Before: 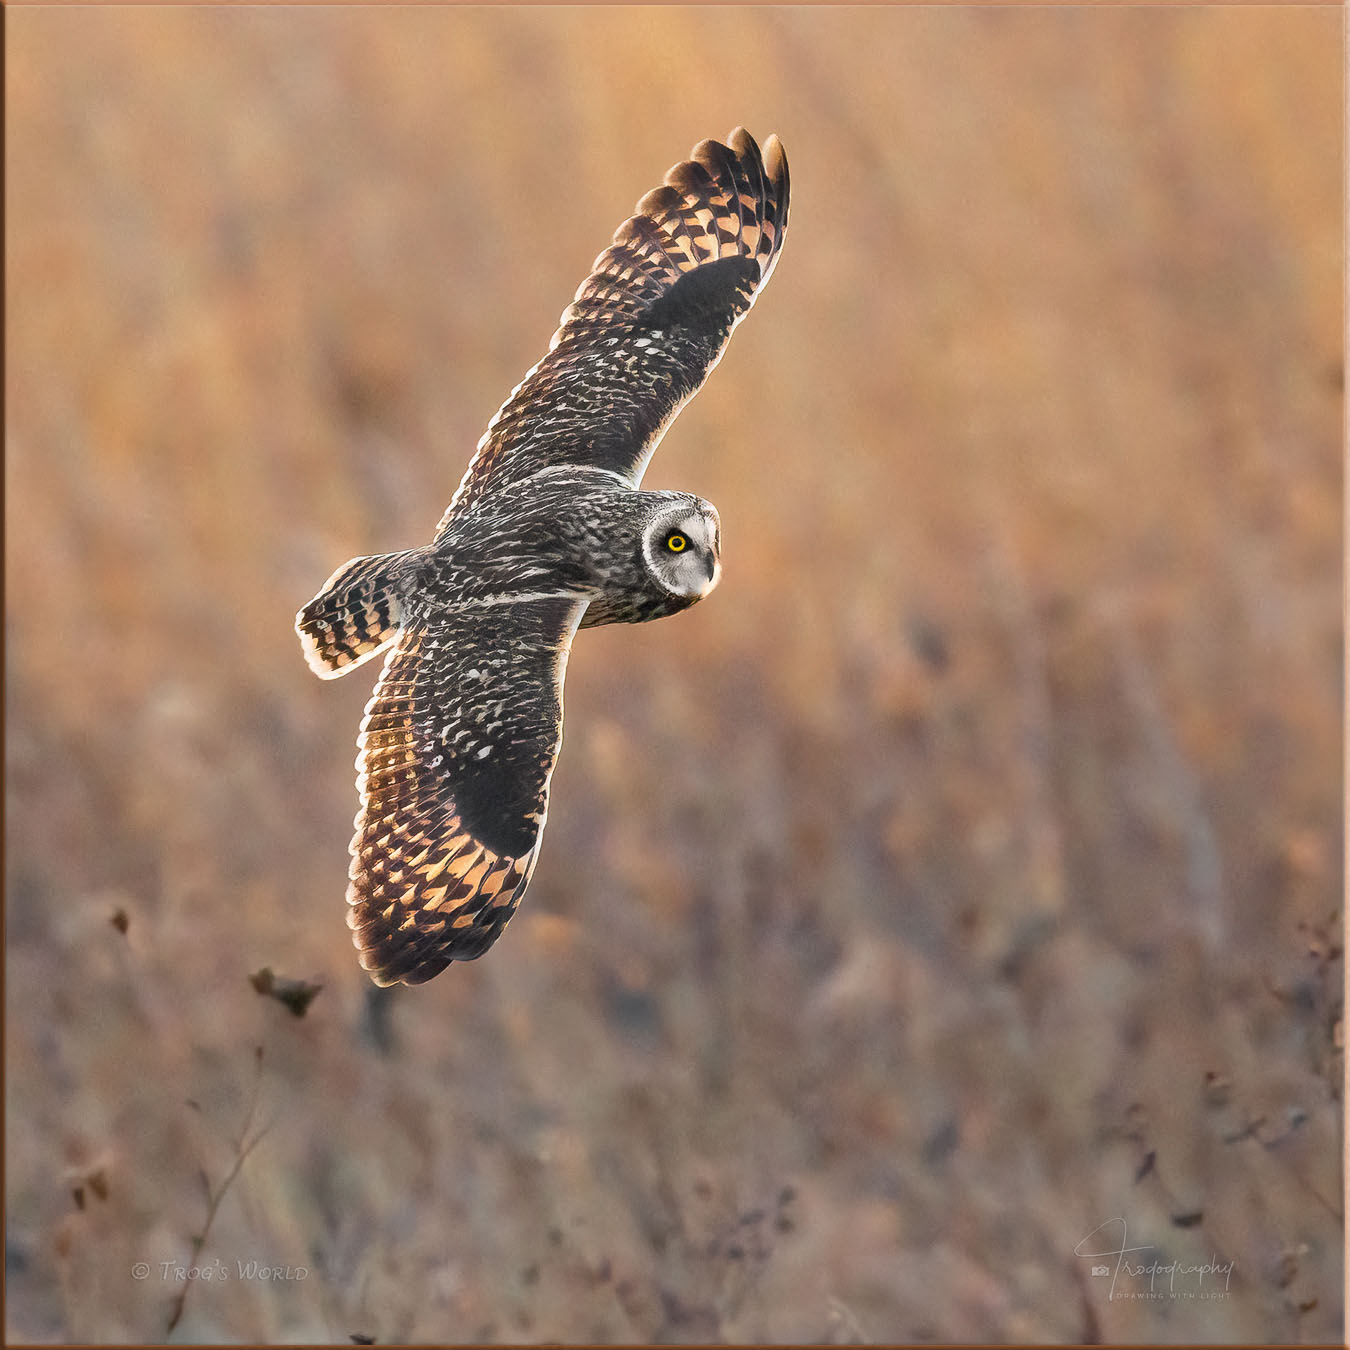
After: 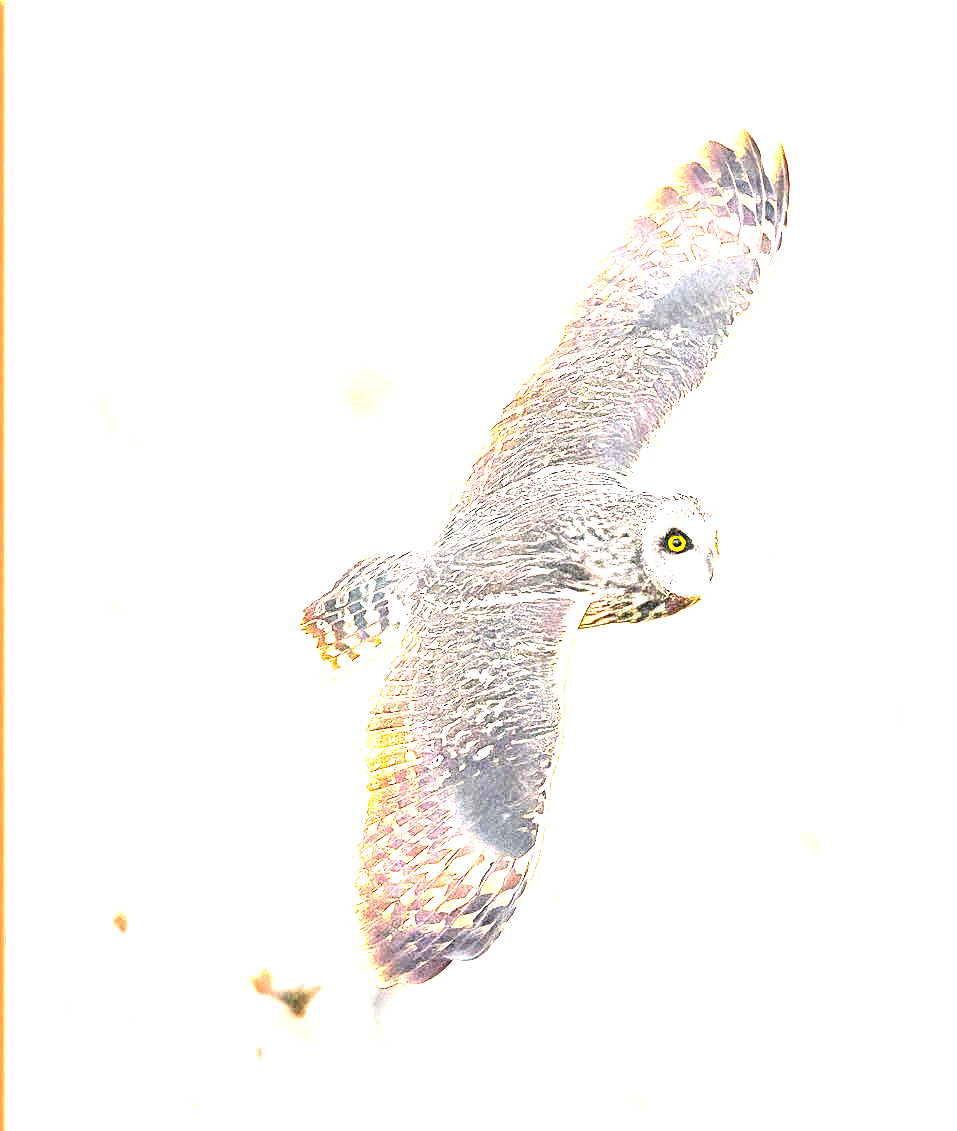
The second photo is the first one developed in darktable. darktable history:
exposure: black level correction 0, exposure 3.91 EV, compensate highlight preservation false
crop: right 29.053%, bottom 16.164%
contrast brightness saturation: contrast 0.093, saturation 0.269
sharpen: on, module defaults
